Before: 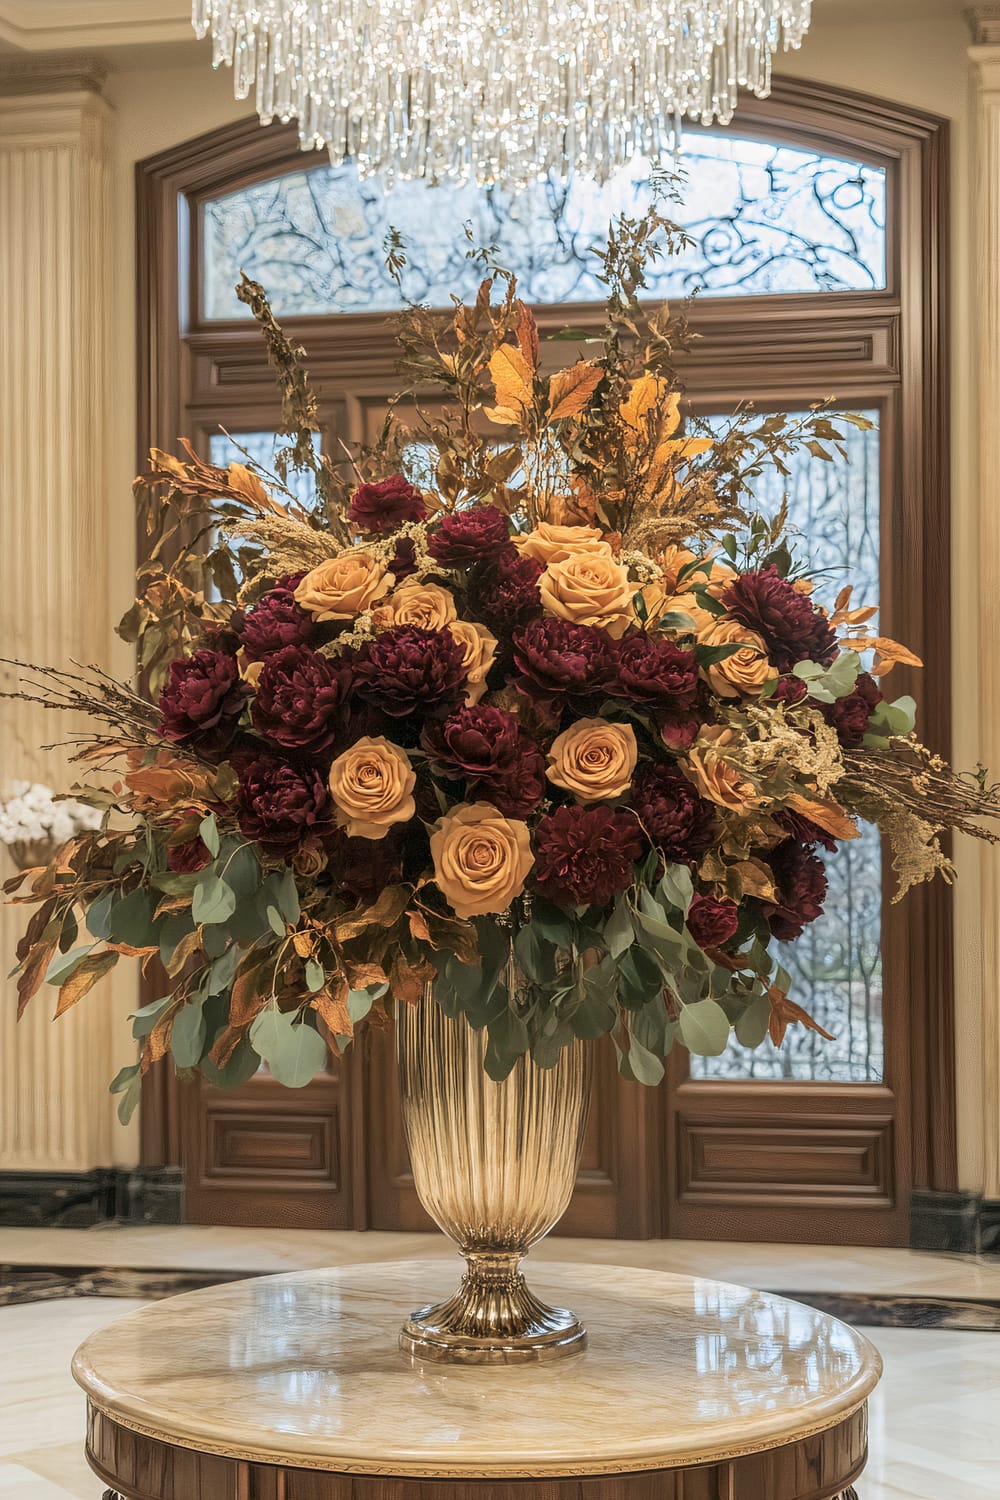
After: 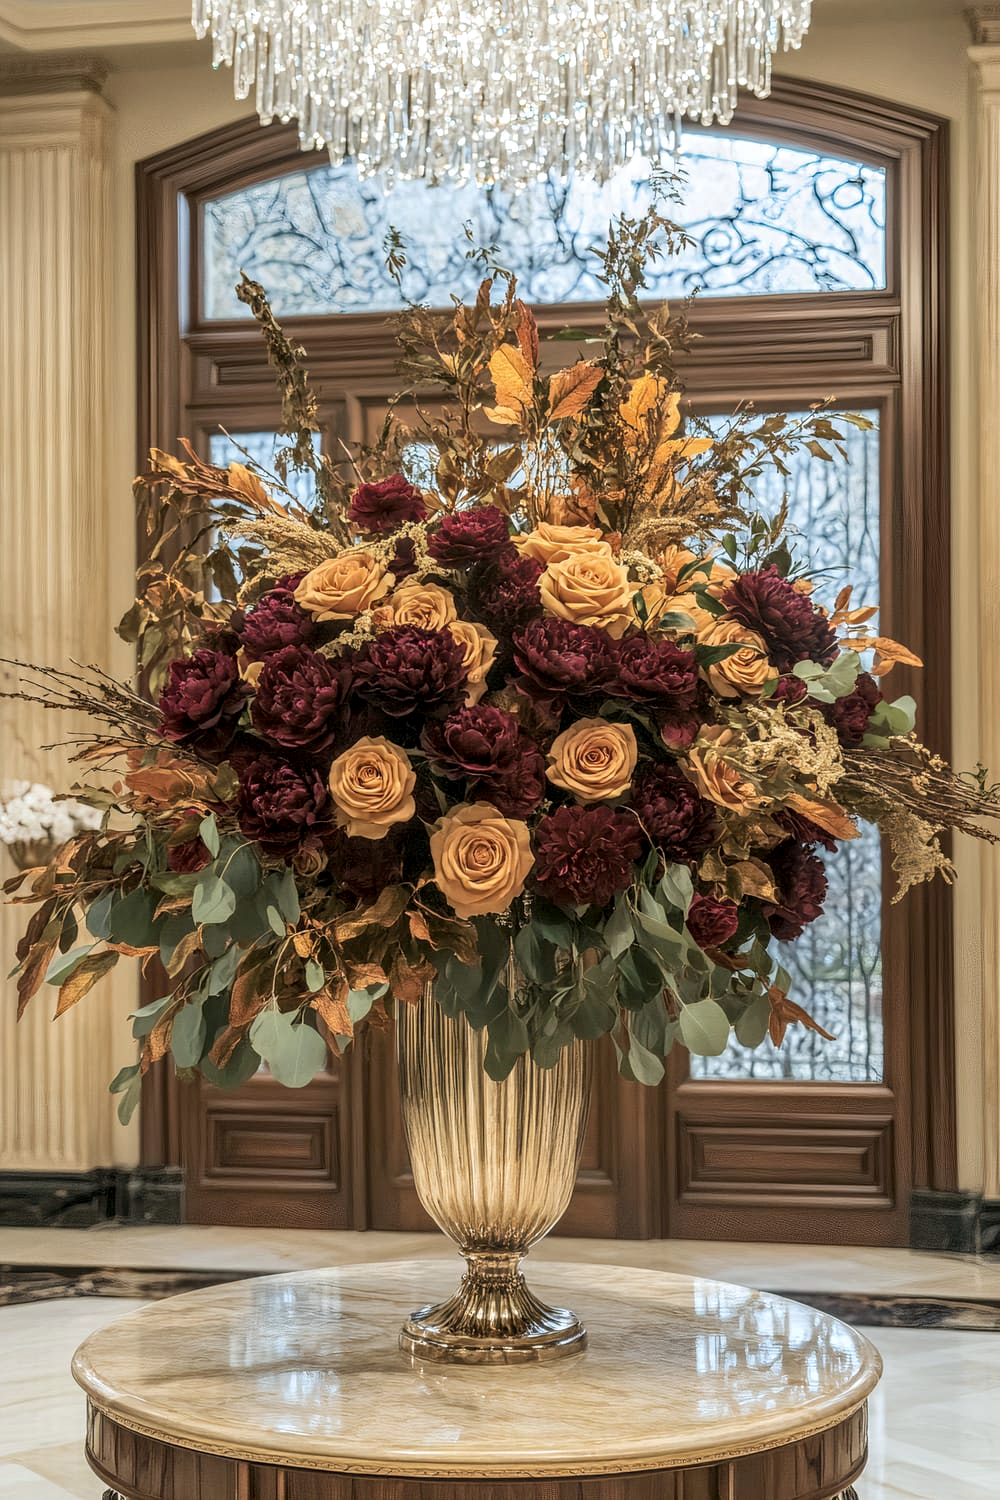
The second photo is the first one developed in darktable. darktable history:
exposure: compensate highlight preservation false
local contrast: detail 130%
white balance: red 0.986, blue 1.01
